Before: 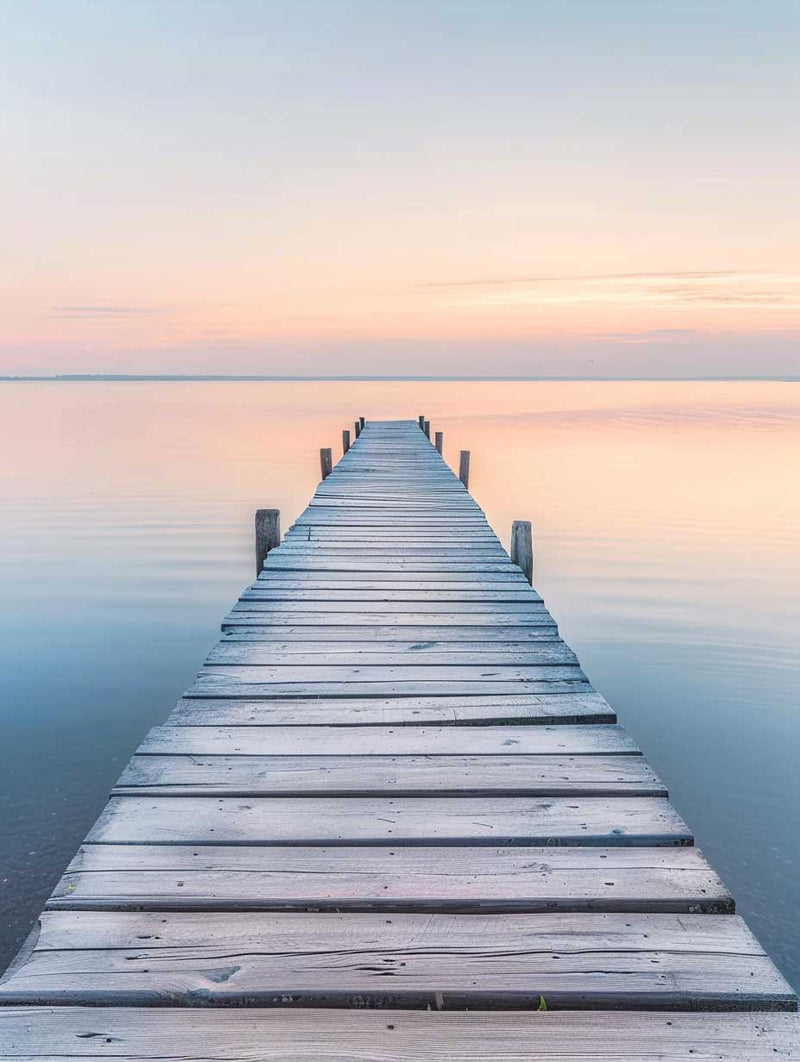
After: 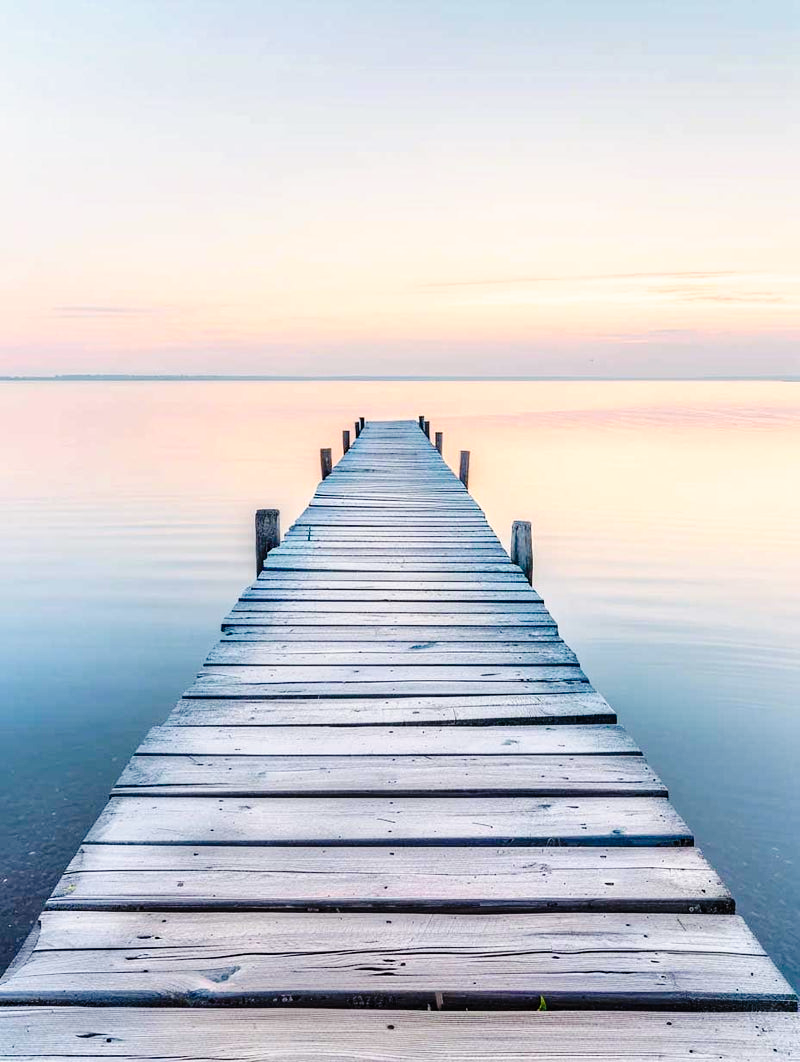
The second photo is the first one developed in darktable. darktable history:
contrast equalizer: y [[0.6 ×6], [0.55 ×6], [0 ×6], [0 ×6], [0 ×6]], mix 0.32
tone curve: curves: ch0 [(0, 0) (0.003, 0.003) (0.011, 0.005) (0.025, 0.008) (0.044, 0.012) (0.069, 0.02) (0.1, 0.031) (0.136, 0.047) (0.177, 0.088) (0.224, 0.141) (0.277, 0.222) (0.335, 0.32) (0.399, 0.422) (0.468, 0.523) (0.543, 0.621) (0.623, 0.715) (0.709, 0.796) (0.801, 0.88) (0.898, 0.962) (1, 1)], preserve colors none
